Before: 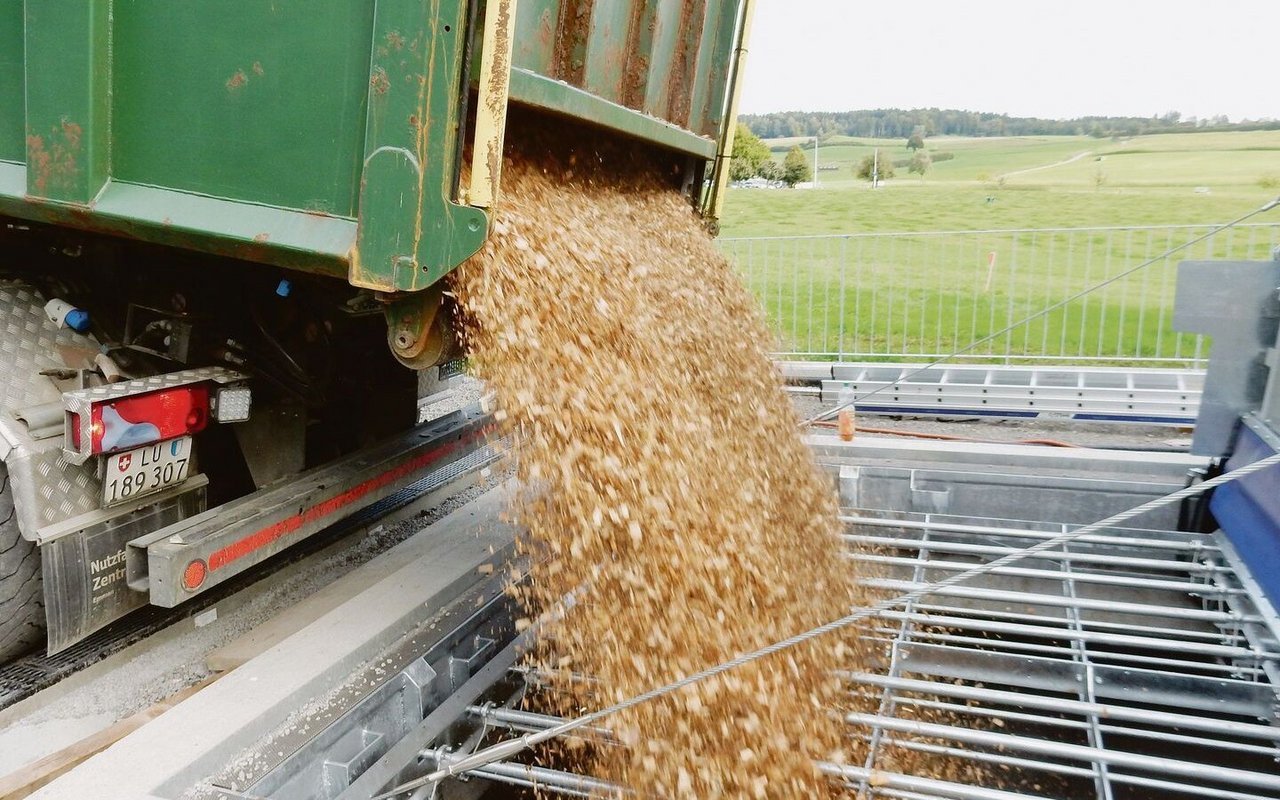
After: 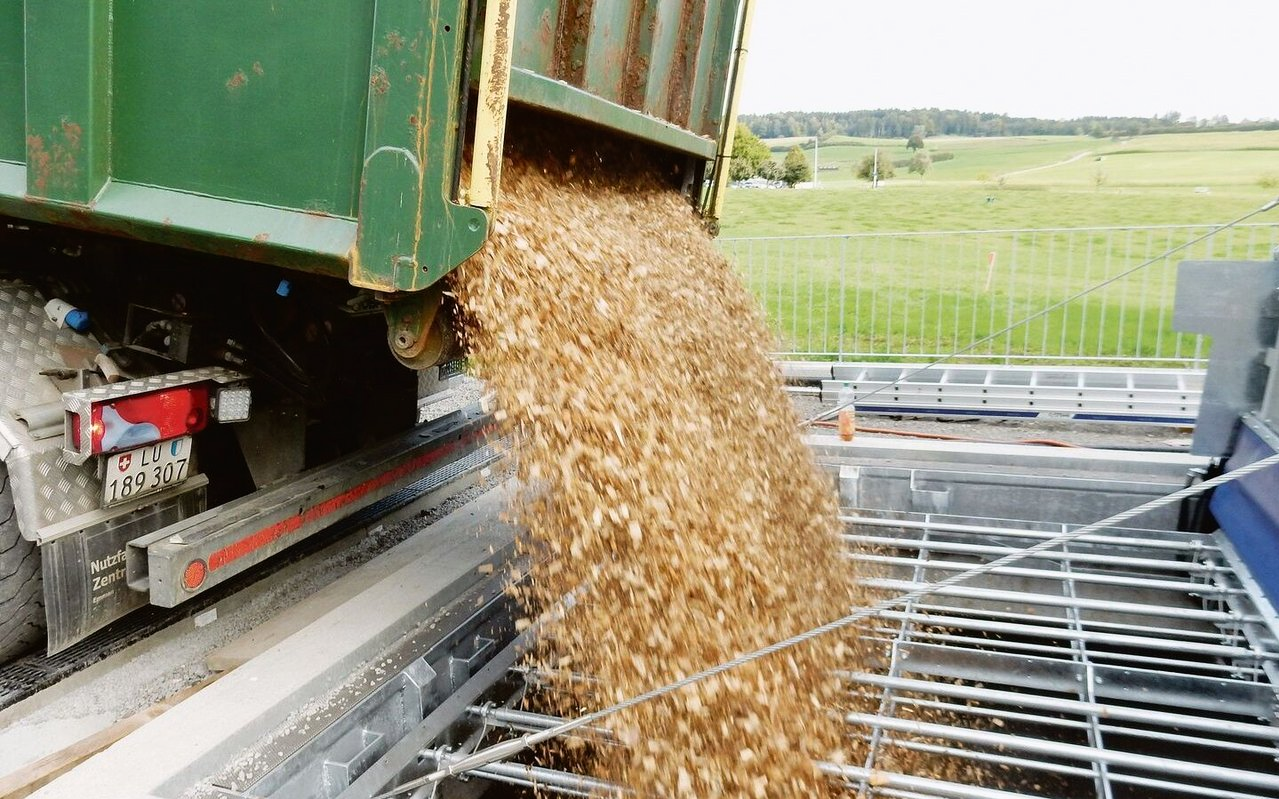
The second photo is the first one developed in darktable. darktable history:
rgb curve: curves: ch0 [(0, 0) (0.078, 0.051) (0.929, 0.956) (1, 1)], compensate middle gray true
